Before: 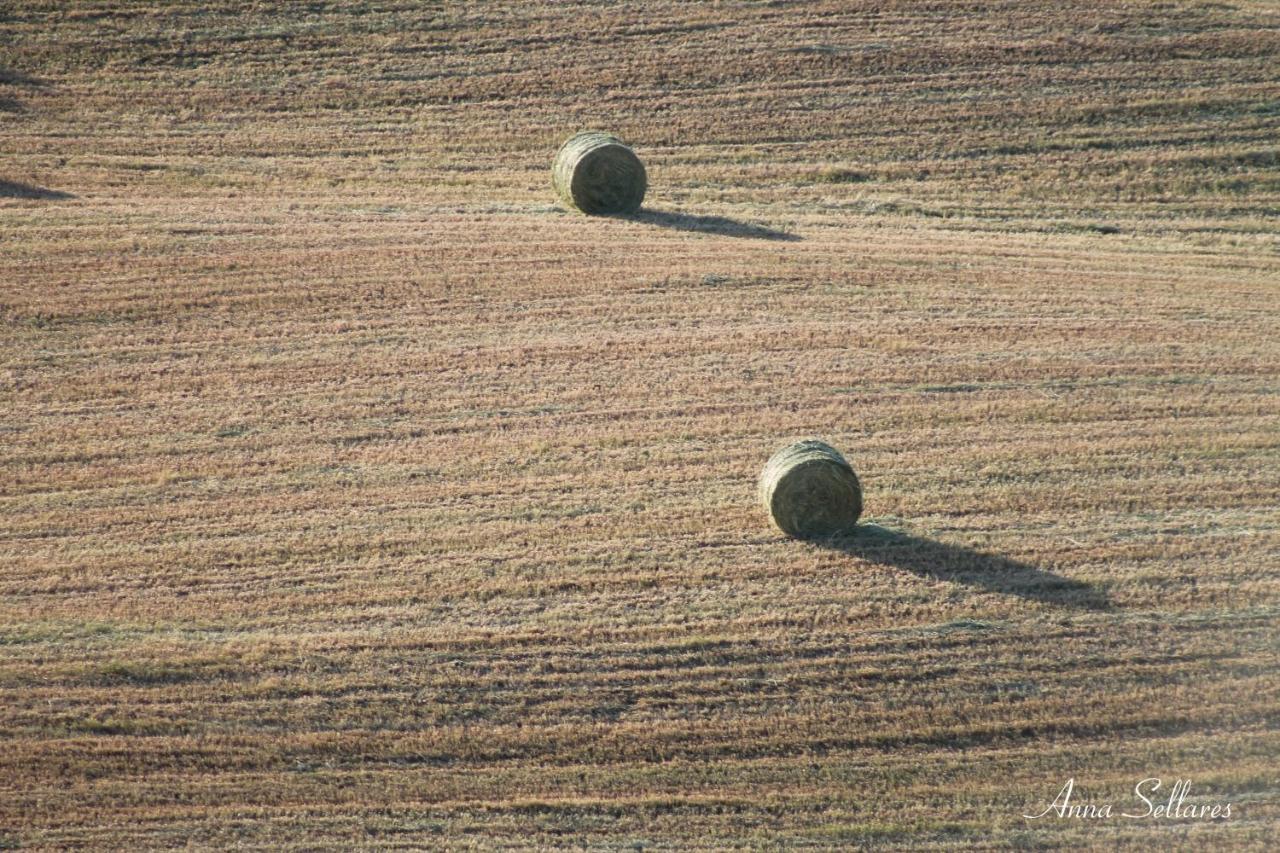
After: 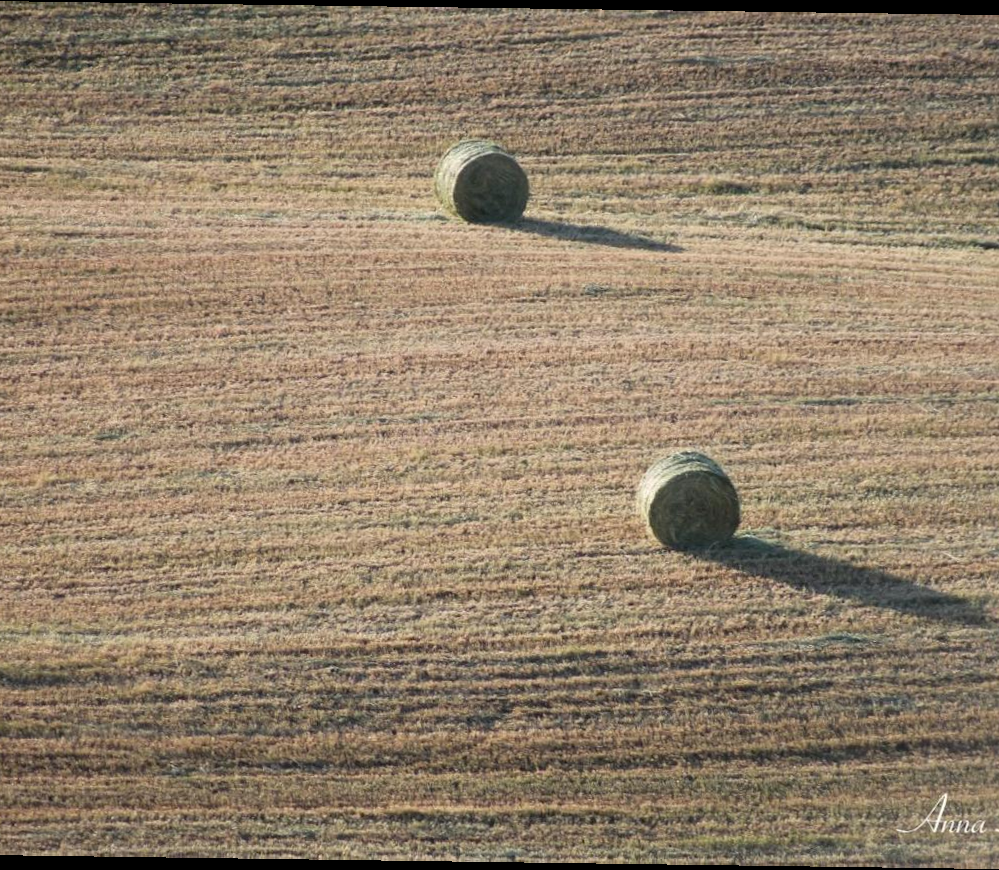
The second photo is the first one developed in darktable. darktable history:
rotate and perspective: rotation 0.8°, automatic cropping off
crop: left 9.88%, right 12.664%
